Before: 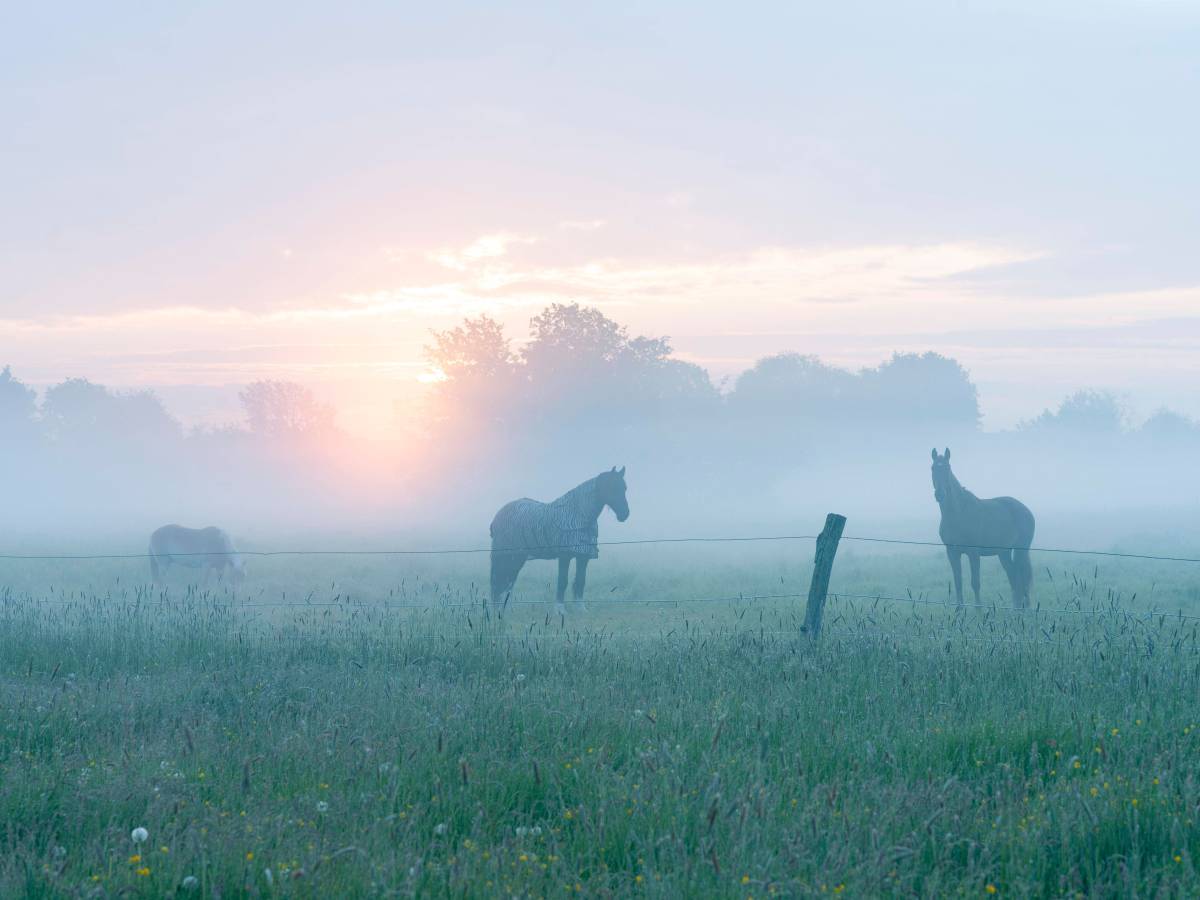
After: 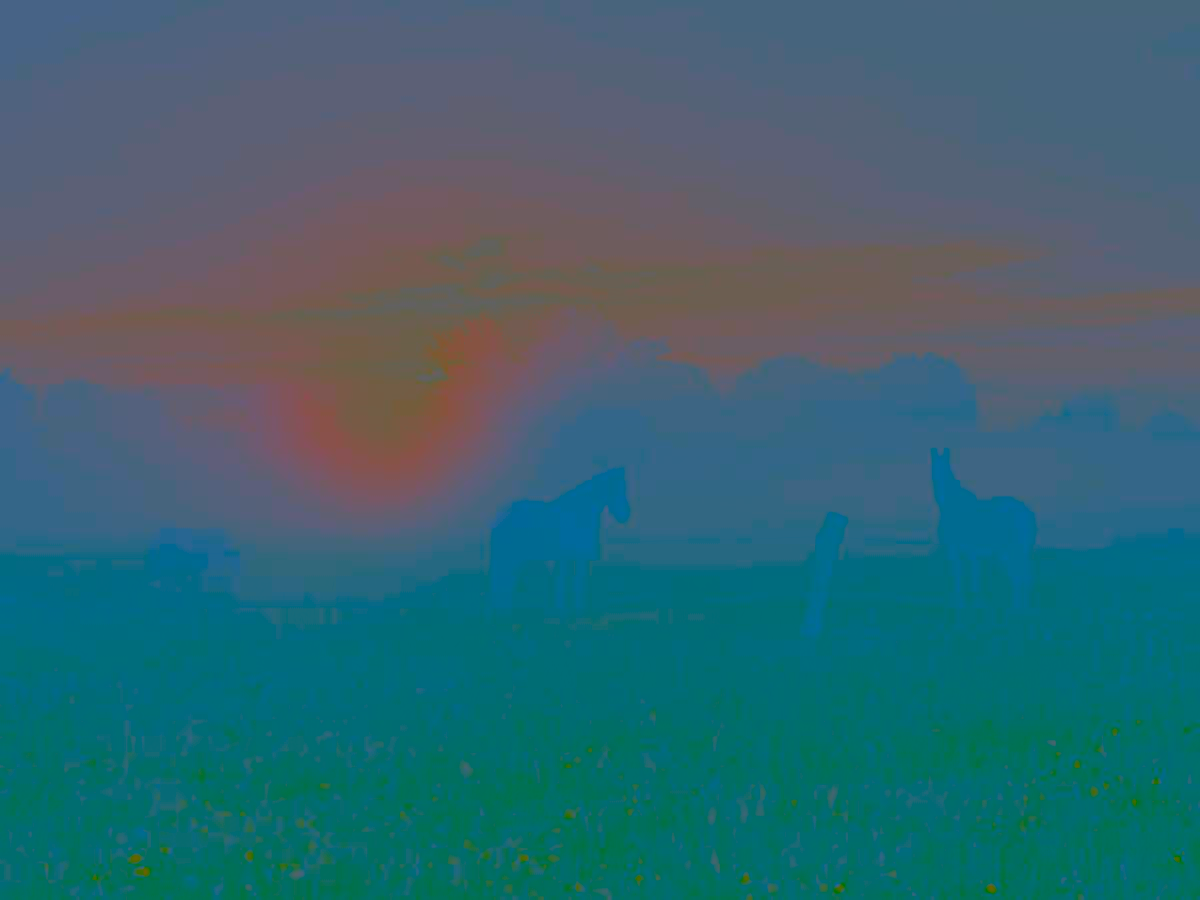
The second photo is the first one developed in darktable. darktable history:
contrast brightness saturation: contrast -0.99, brightness -0.17, saturation 0.75
shadows and highlights: shadows 40, highlights -60
